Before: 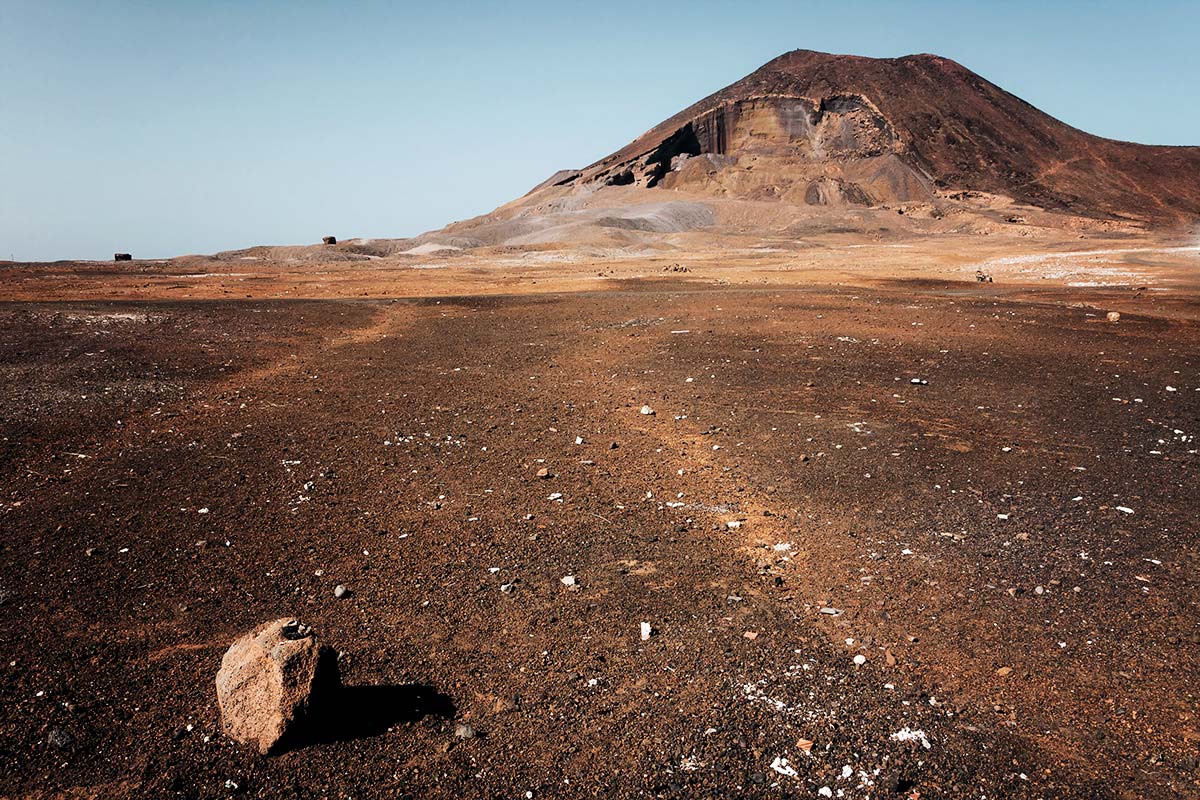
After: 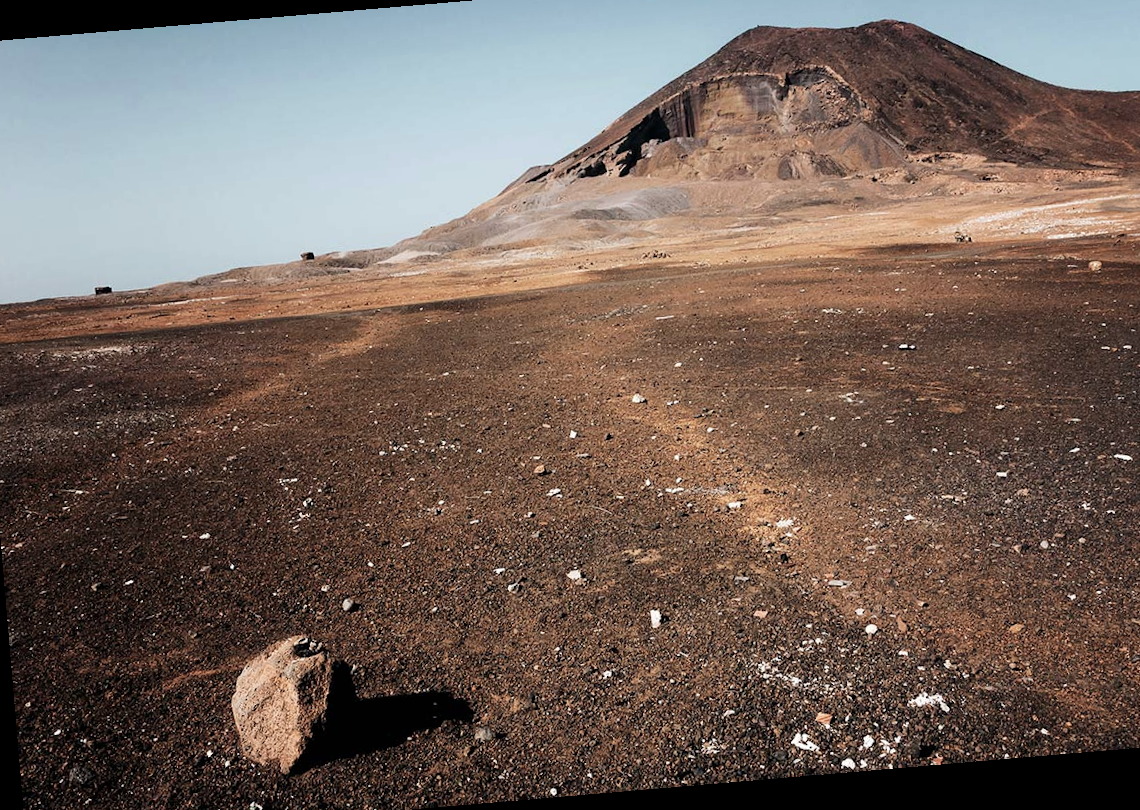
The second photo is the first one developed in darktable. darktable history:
crop: left 3.305%, top 6.436%, right 6.389%, bottom 3.258%
color correction: saturation 0.8
rotate and perspective: rotation -4.86°, automatic cropping off
